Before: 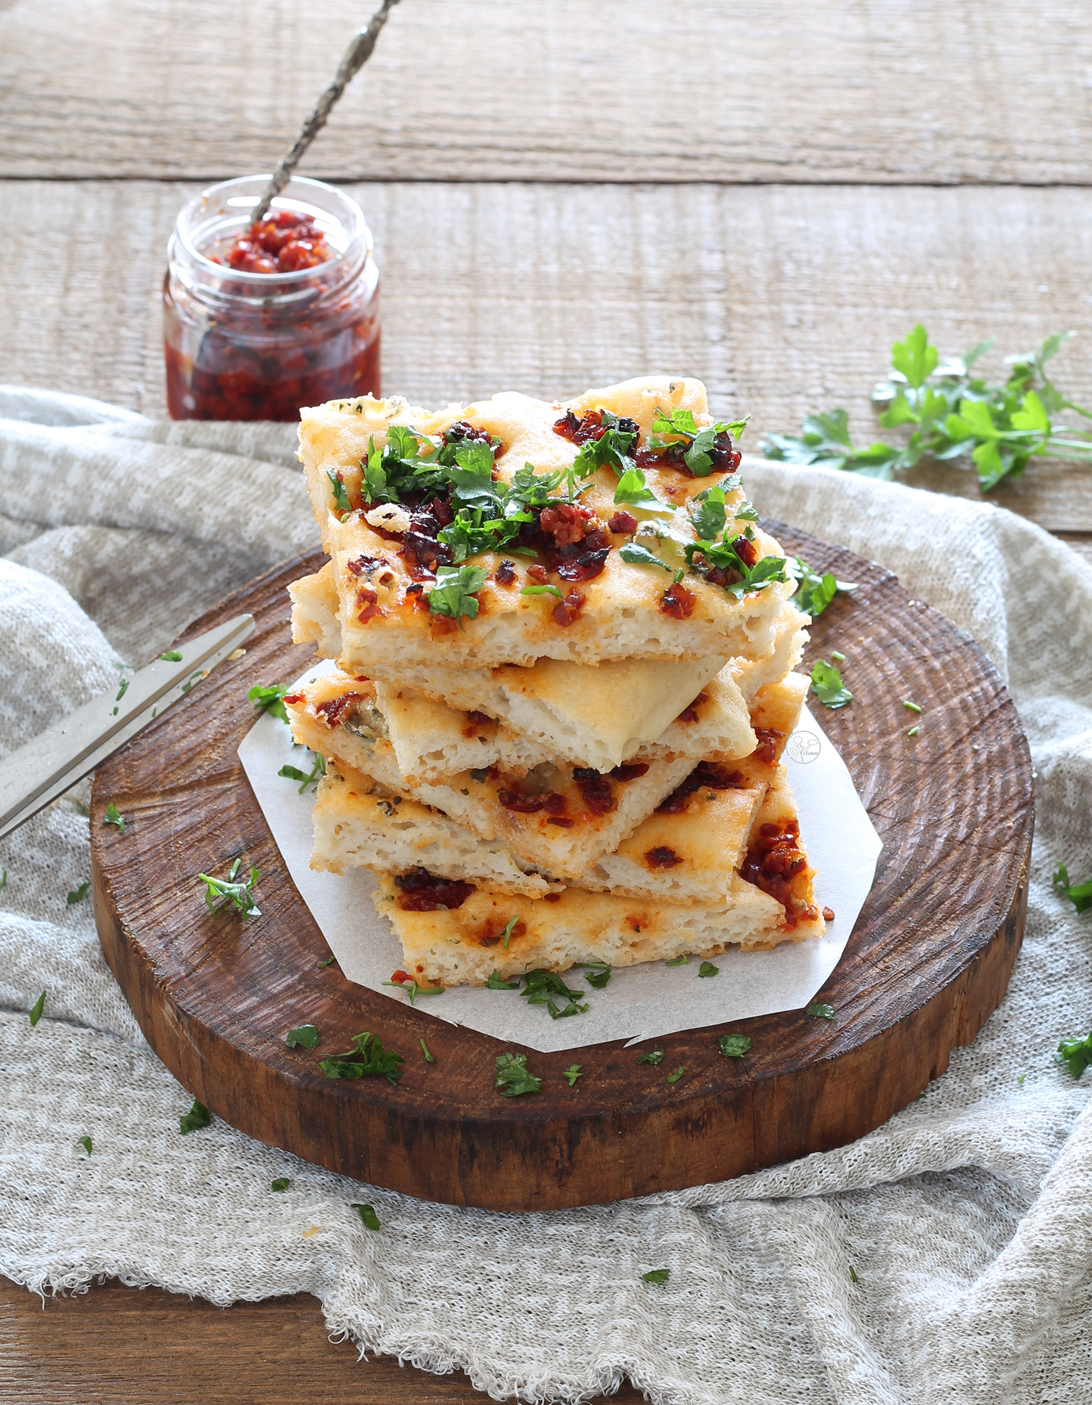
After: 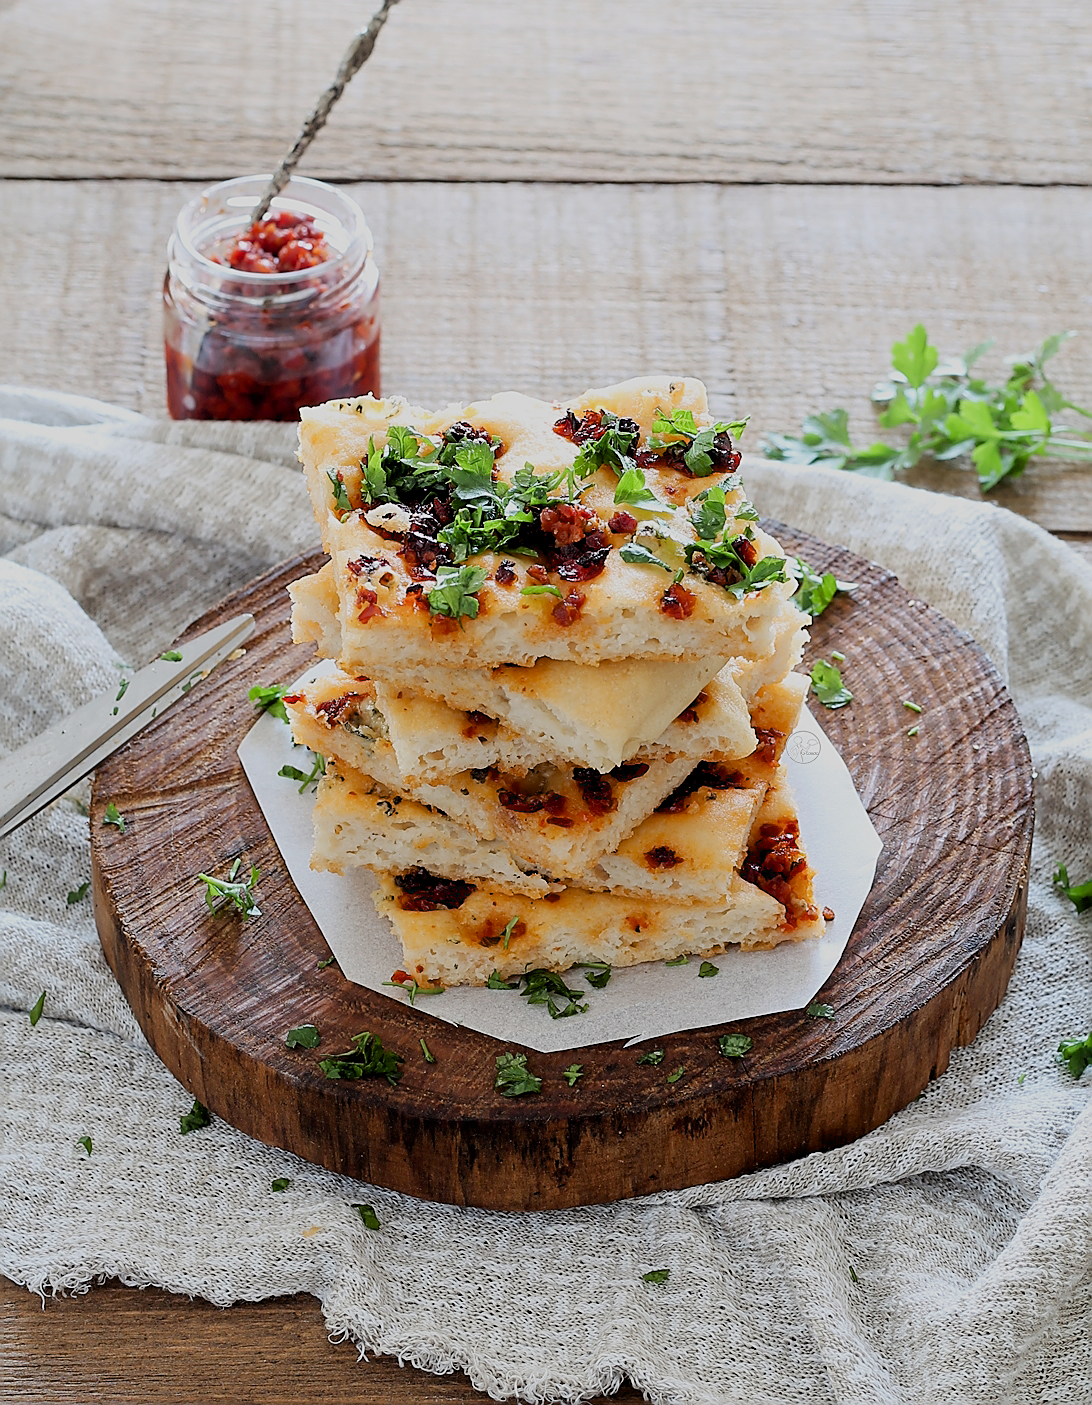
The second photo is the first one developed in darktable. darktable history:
exposure: black level correction 0.01, exposure 0.011 EV, compensate highlight preservation false
sharpen: radius 1.41, amount 1.267, threshold 0.728
filmic rgb: black relative exposure -7.65 EV, white relative exposure 4.56 EV, hardness 3.61
